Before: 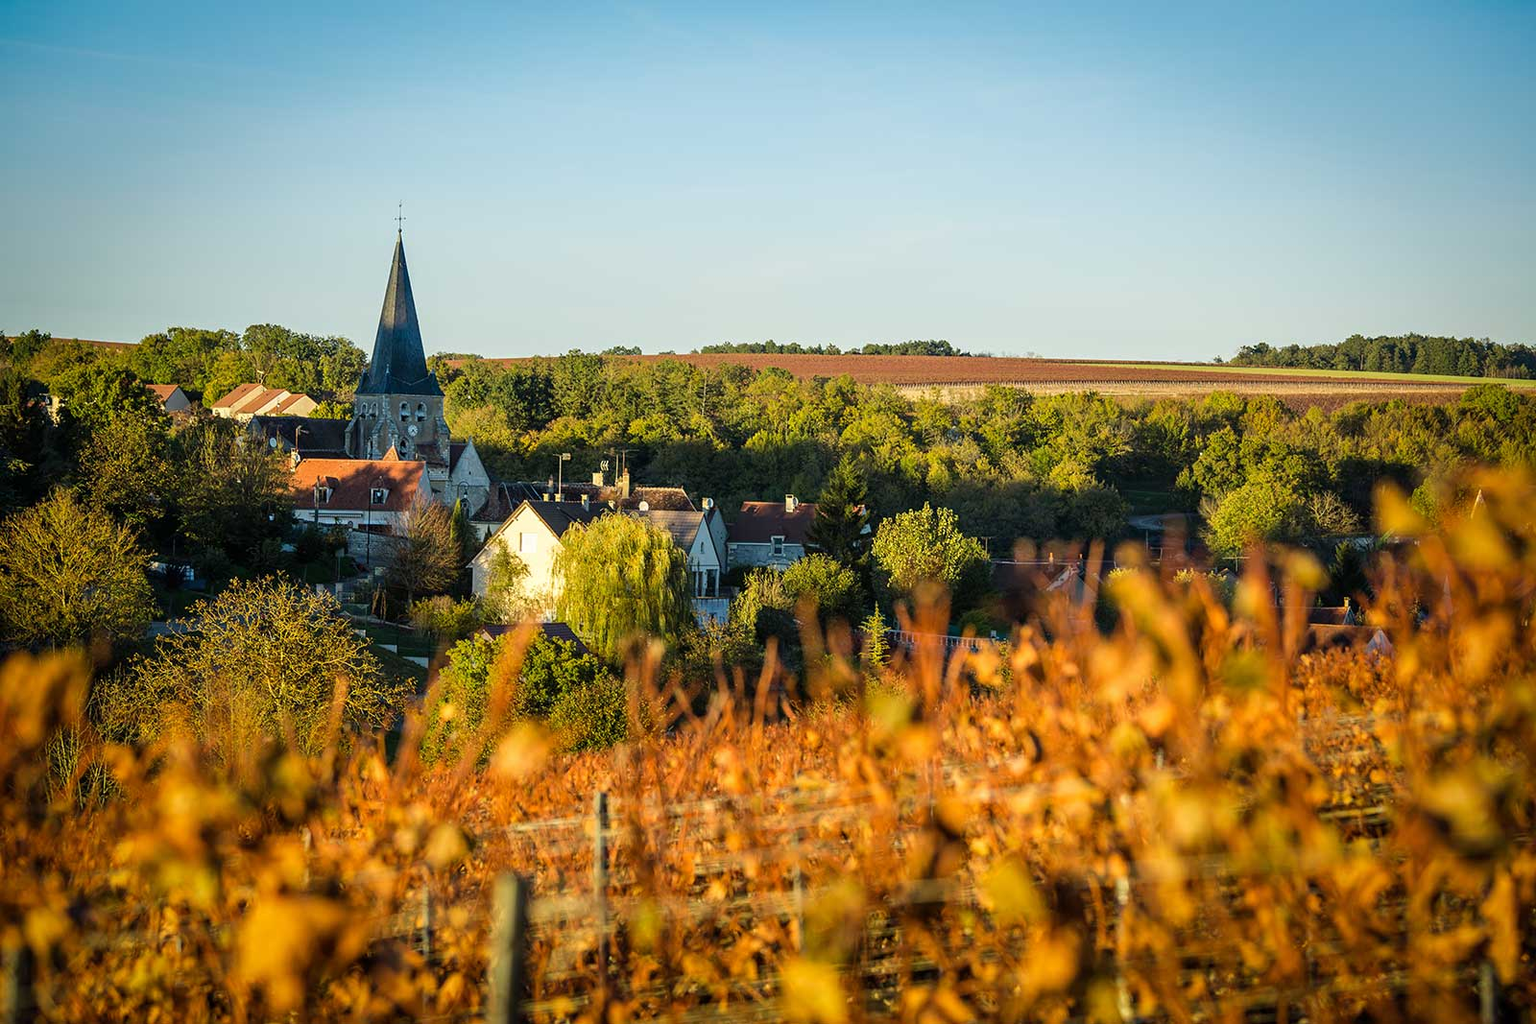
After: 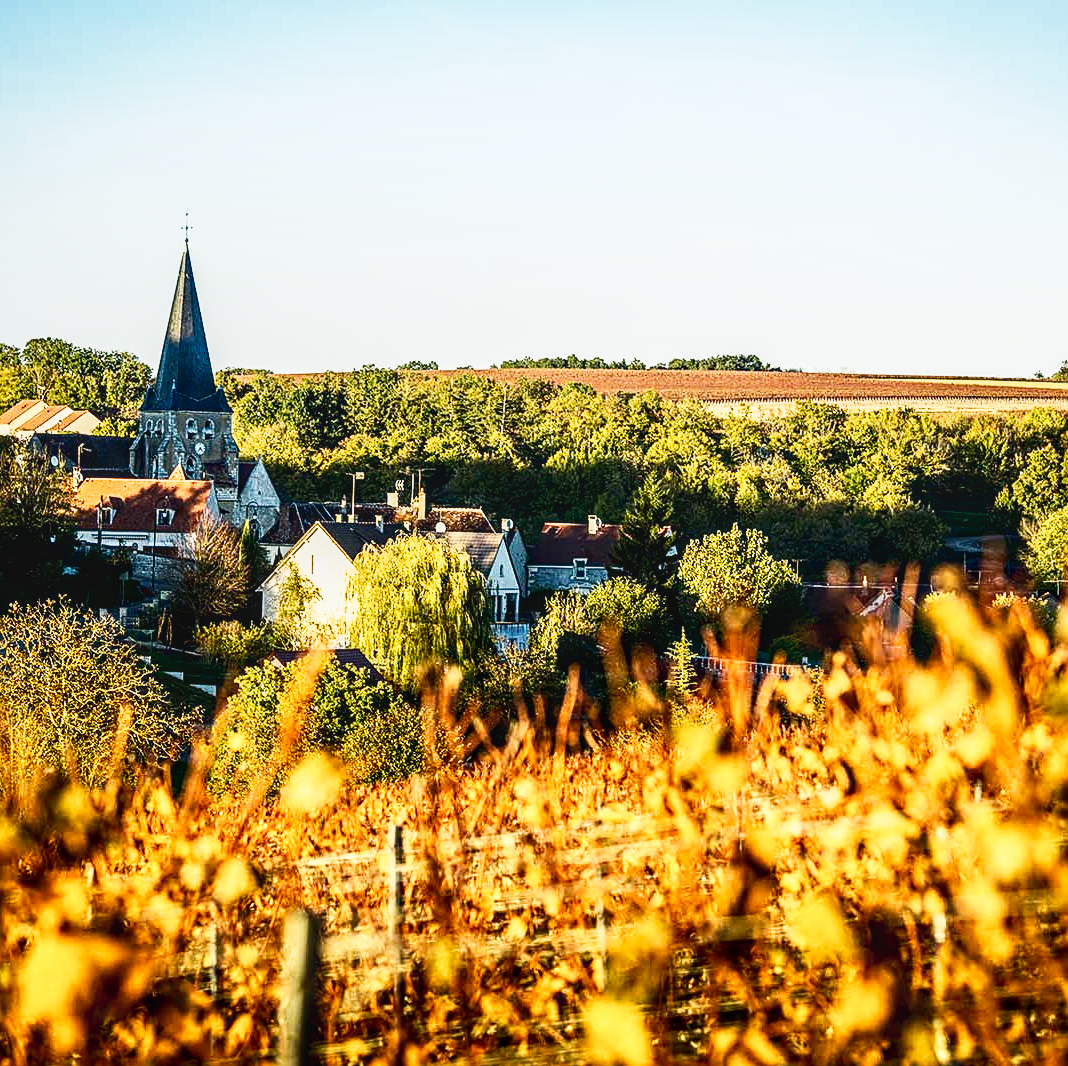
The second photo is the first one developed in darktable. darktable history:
contrast brightness saturation: contrast 0.285
tone curve: curves: ch0 [(0, 0.017) (0.259, 0.344) (0.593, 0.778) (0.786, 0.931) (1, 0.999)]; ch1 [(0, 0) (0.405, 0.387) (0.442, 0.47) (0.492, 0.5) (0.511, 0.503) (0.548, 0.596) (0.7, 0.795) (1, 1)]; ch2 [(0, 0) (0.411, 0.433) (0.5, 0.504) (0.535, 0.581) (1, 1)], preserve colors none
crop and rotate: left 14.435%, right 18.785%
sharpen: on, module defaults
local contrast: on, module defaults
exposure: black level correction 0.007, compensate highlight preservation false
